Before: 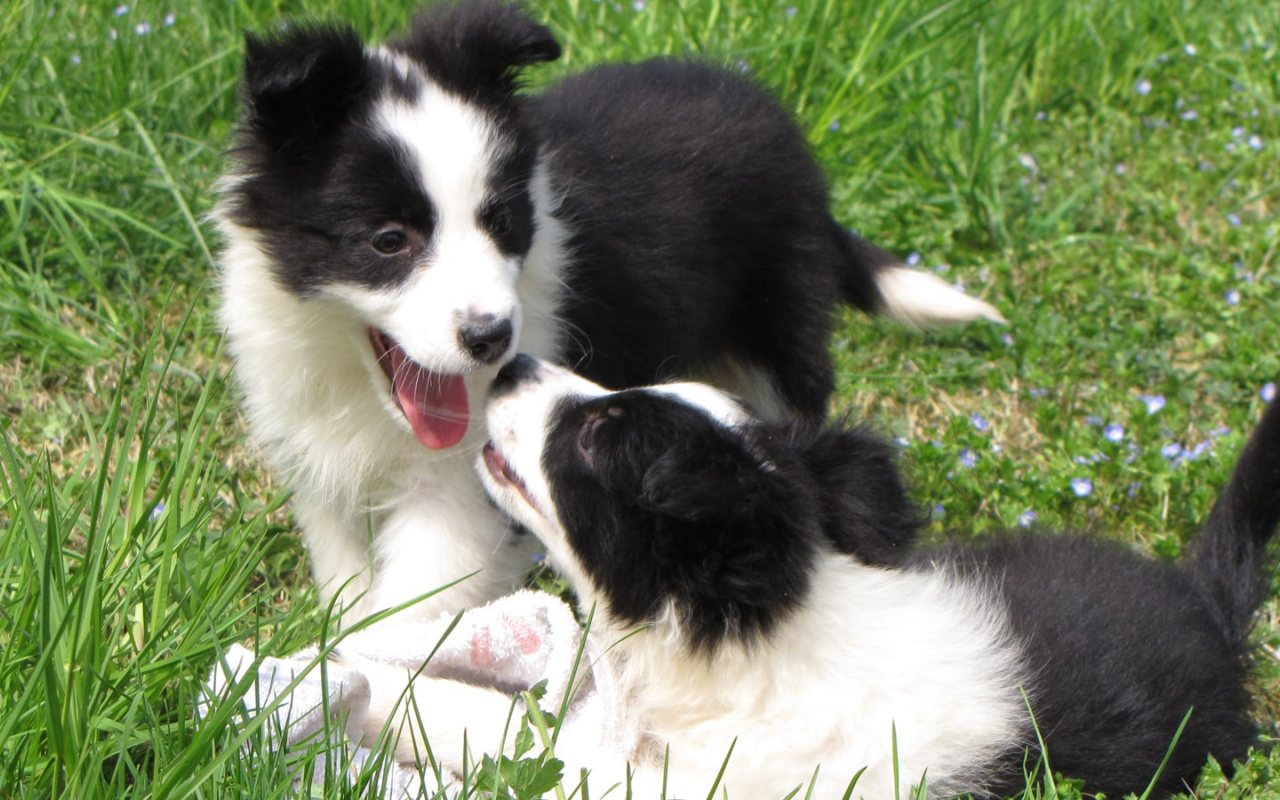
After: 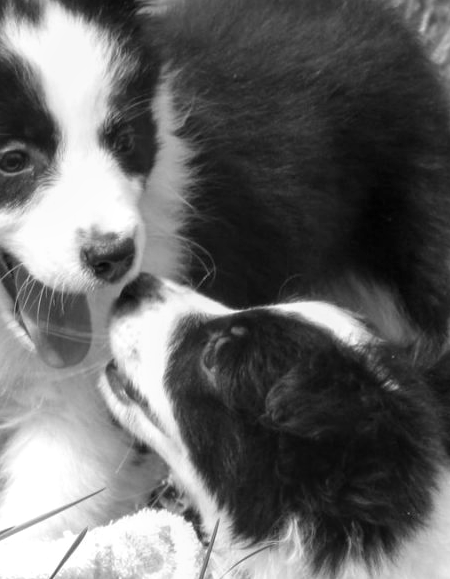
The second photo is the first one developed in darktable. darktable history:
crop and rotate: left 29.476%, top 10.214%, right 35.32%, bottom 17.333%
monochrome: on, module defaults
rgb levels: mode RGB, independent channels, levels [[0, 0.474, 1], [0, 0.5, 1], [0, 0.5, 1]]
local contrast: on, module defaults
